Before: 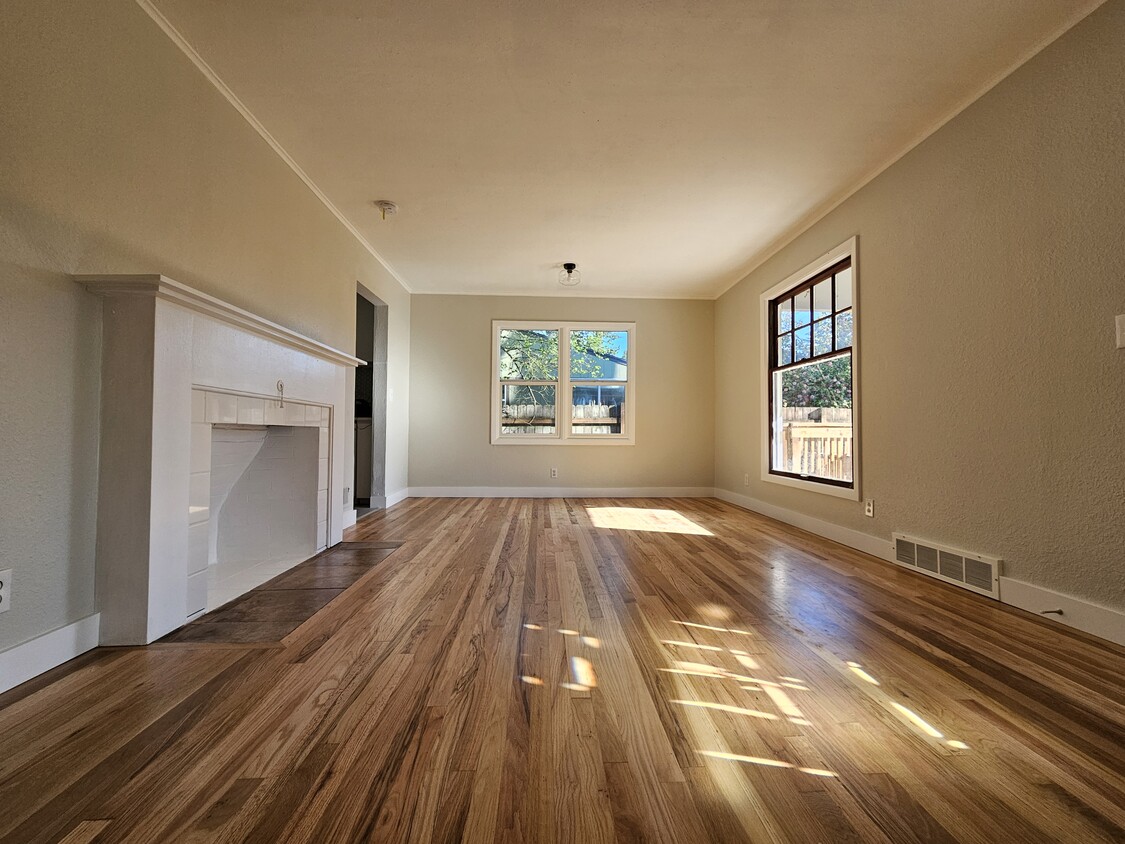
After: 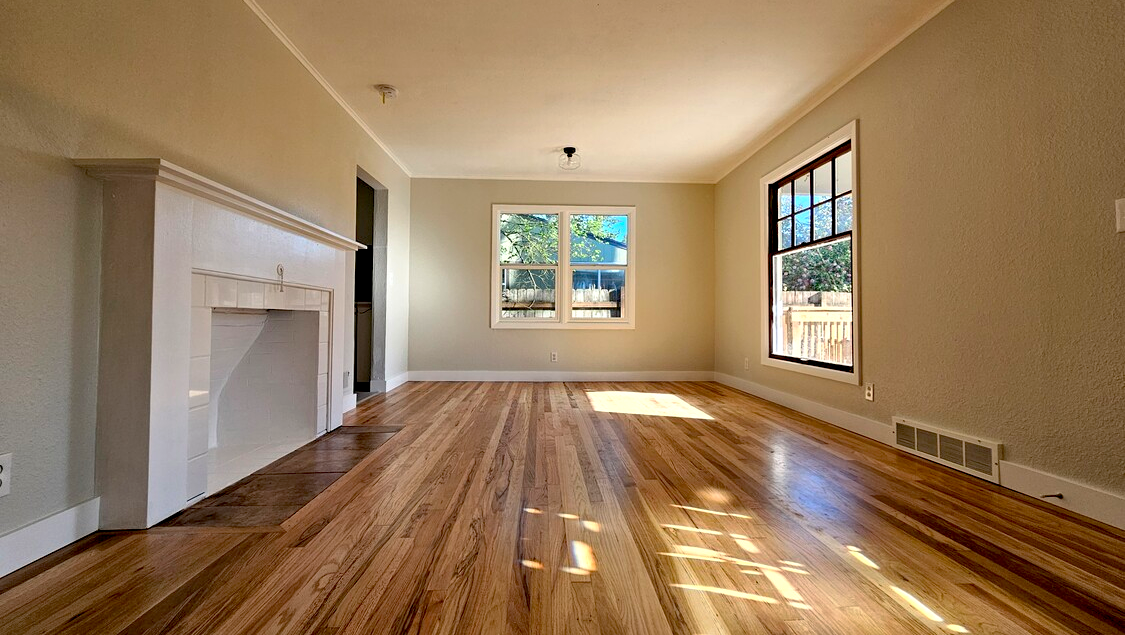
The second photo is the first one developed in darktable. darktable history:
crop: top 13.822%, bottom 10.923%
levels: levels [0, 0.492, 0.984]
base curve: curves: ch0 [(0.017, 0) (0.425, 0.441) (0.844, 0.933) (1, 1)], preserve colors none
